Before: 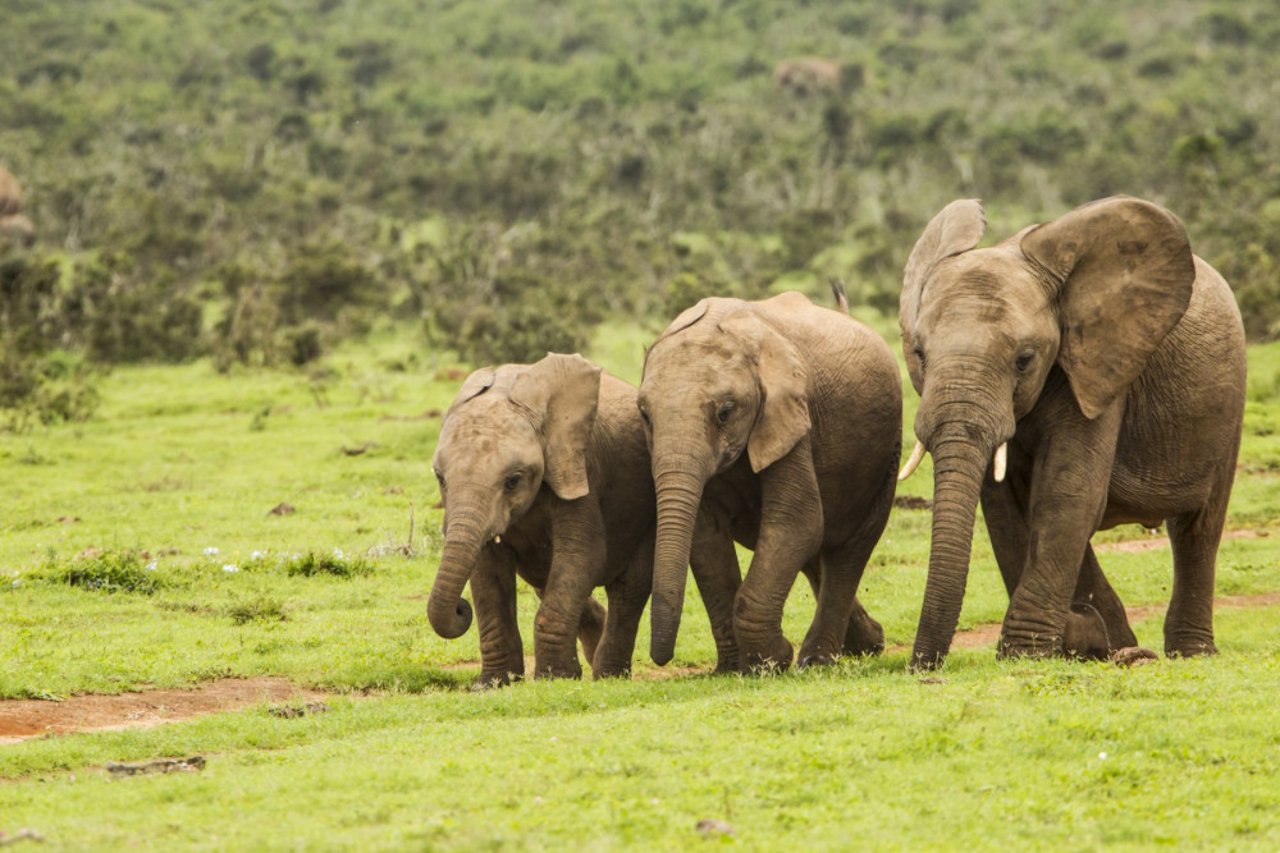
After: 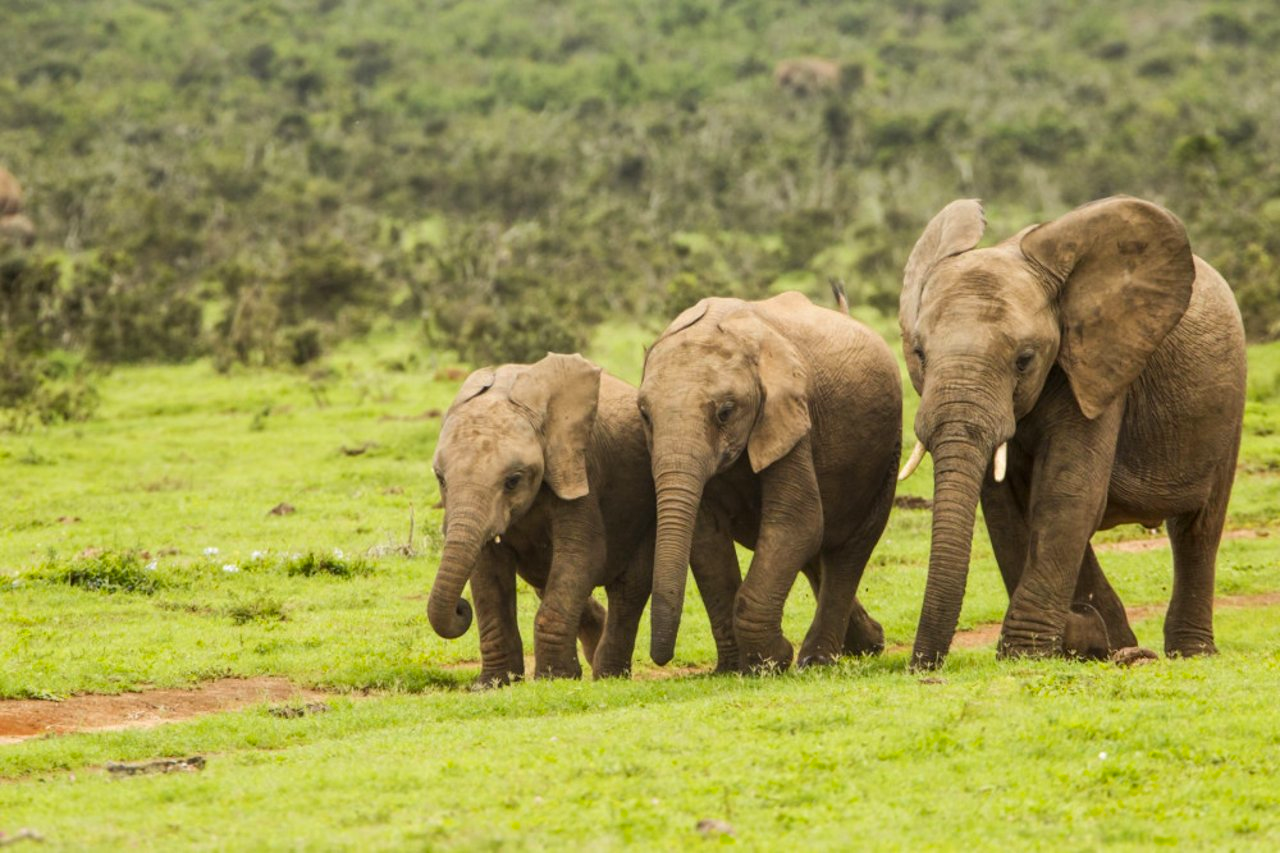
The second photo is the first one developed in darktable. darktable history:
exposure: compensate highlight preservation false
contrast brightness saturation: saturation 0.13
